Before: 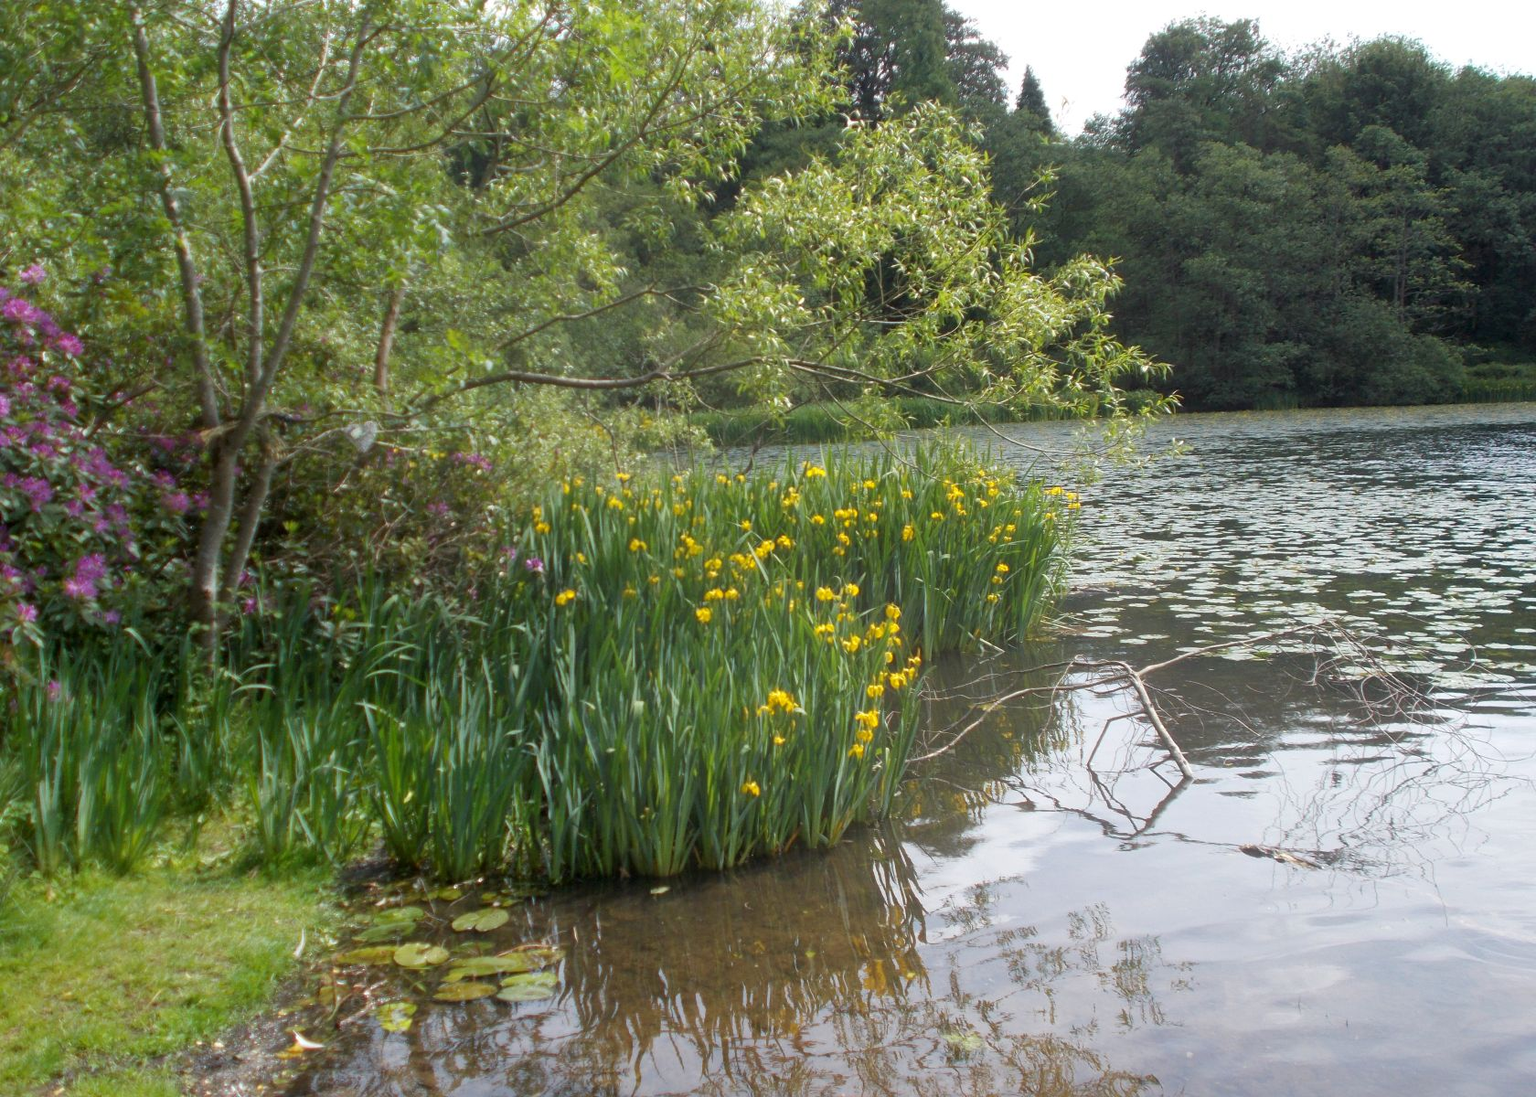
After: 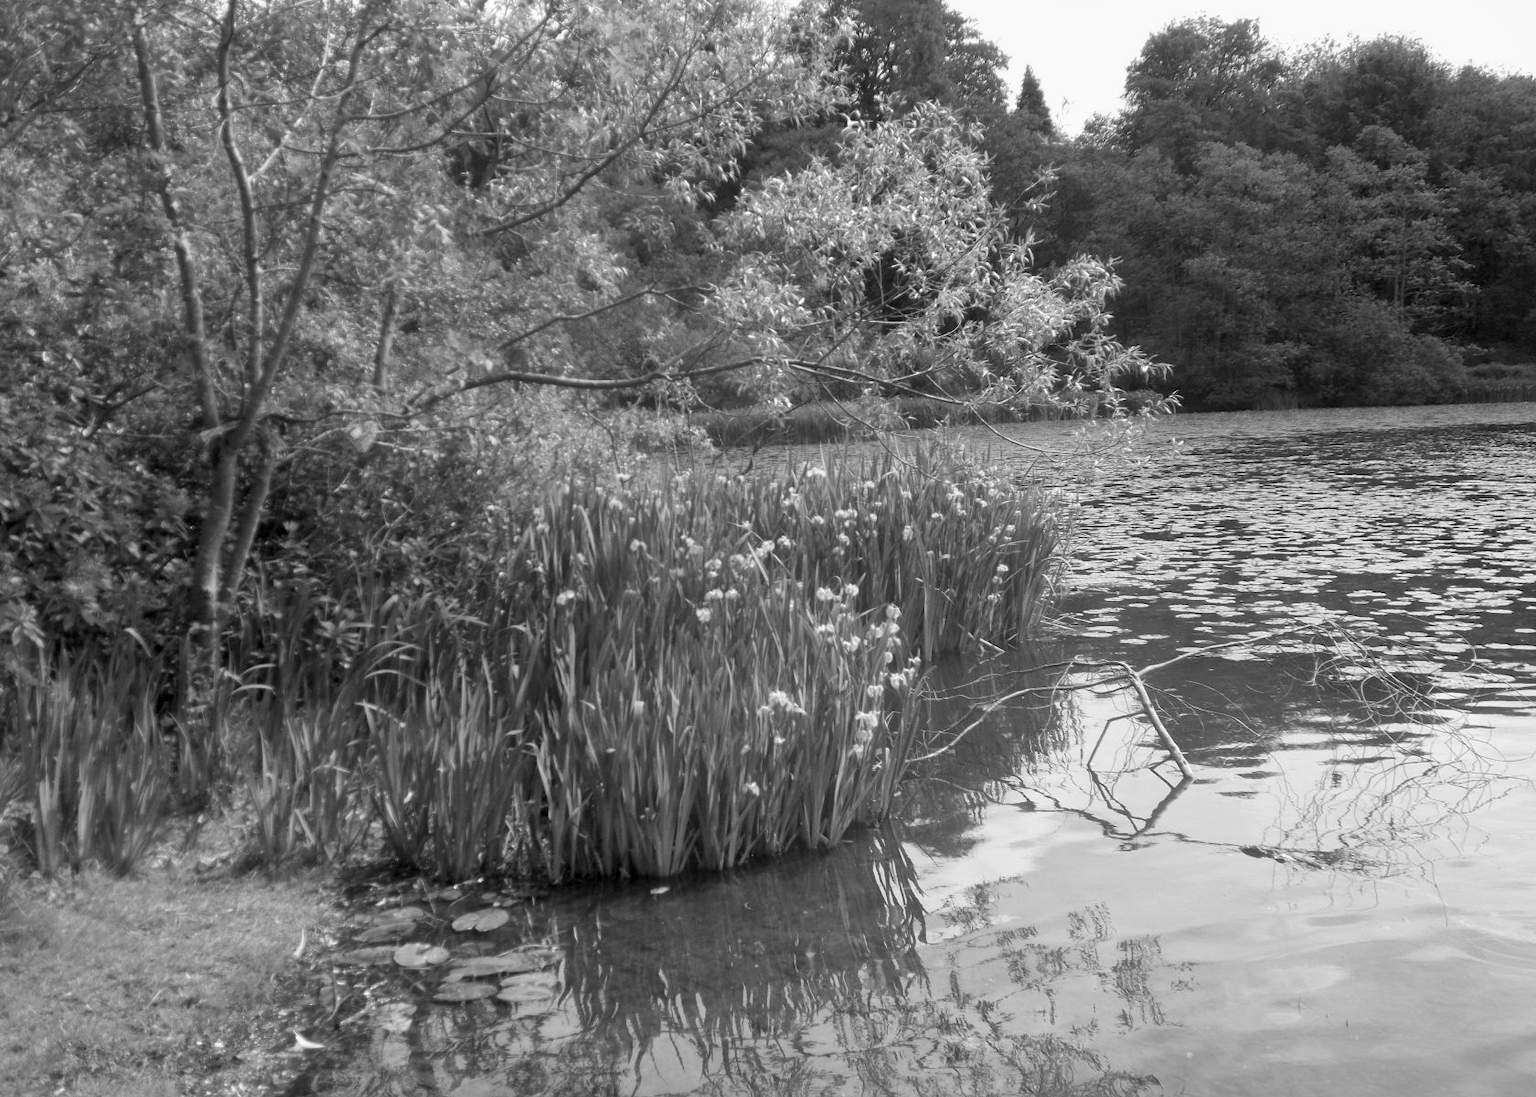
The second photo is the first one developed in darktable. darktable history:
monochrome: a 32, b 64, size 2.3
local contrast: mode bilateral grid, contrast 20, coarseness 50, detail 120%, midtone range 0.2
